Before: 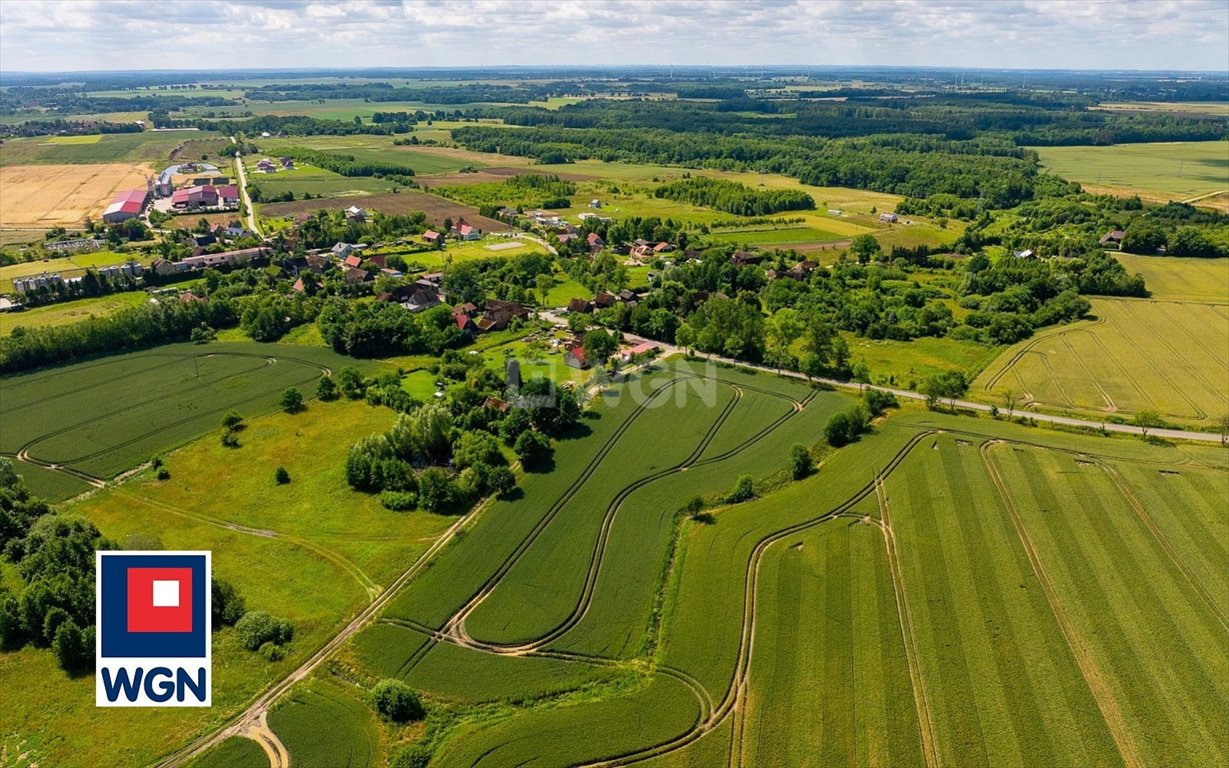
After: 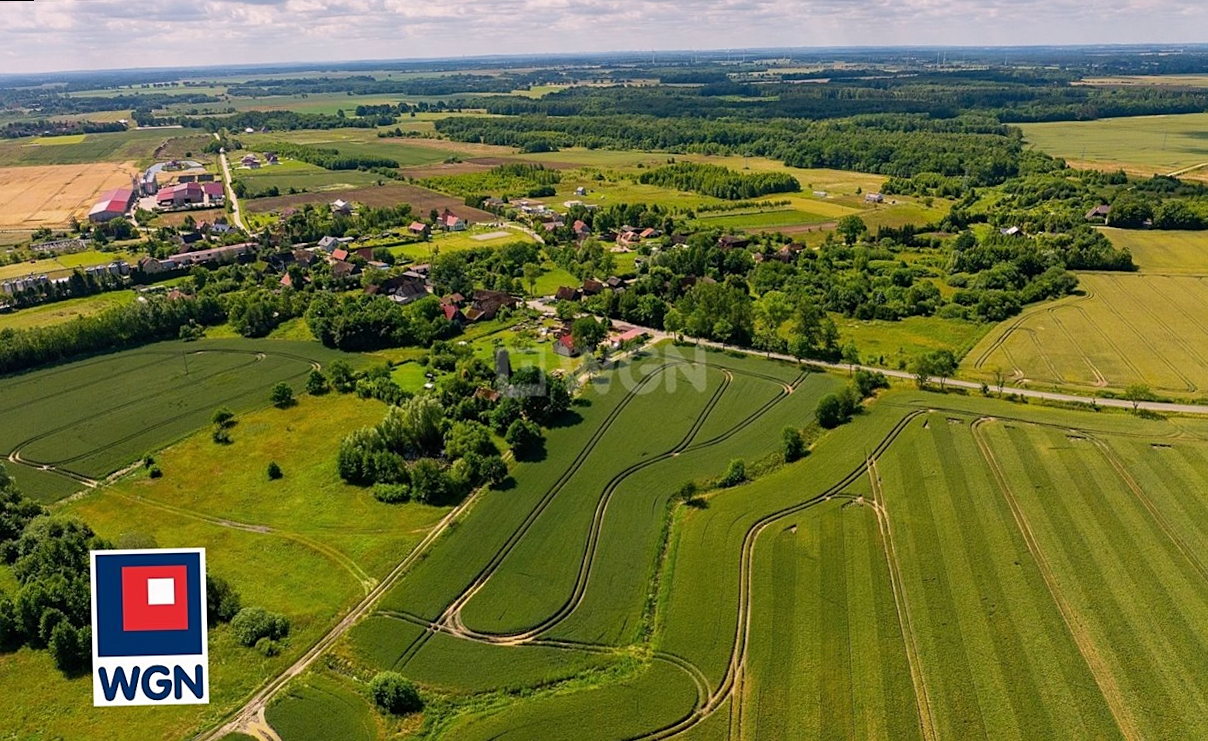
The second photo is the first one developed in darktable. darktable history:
sharpen: amount 0.2
rotate and perspective: rotation -1.42°, crop left 0.016, crop right 0.984, crop top 0.035, crop bottom 0.965
graduated density: density 0.38 EV, hardness 21%, rotation -6.11°, saturation 32%
